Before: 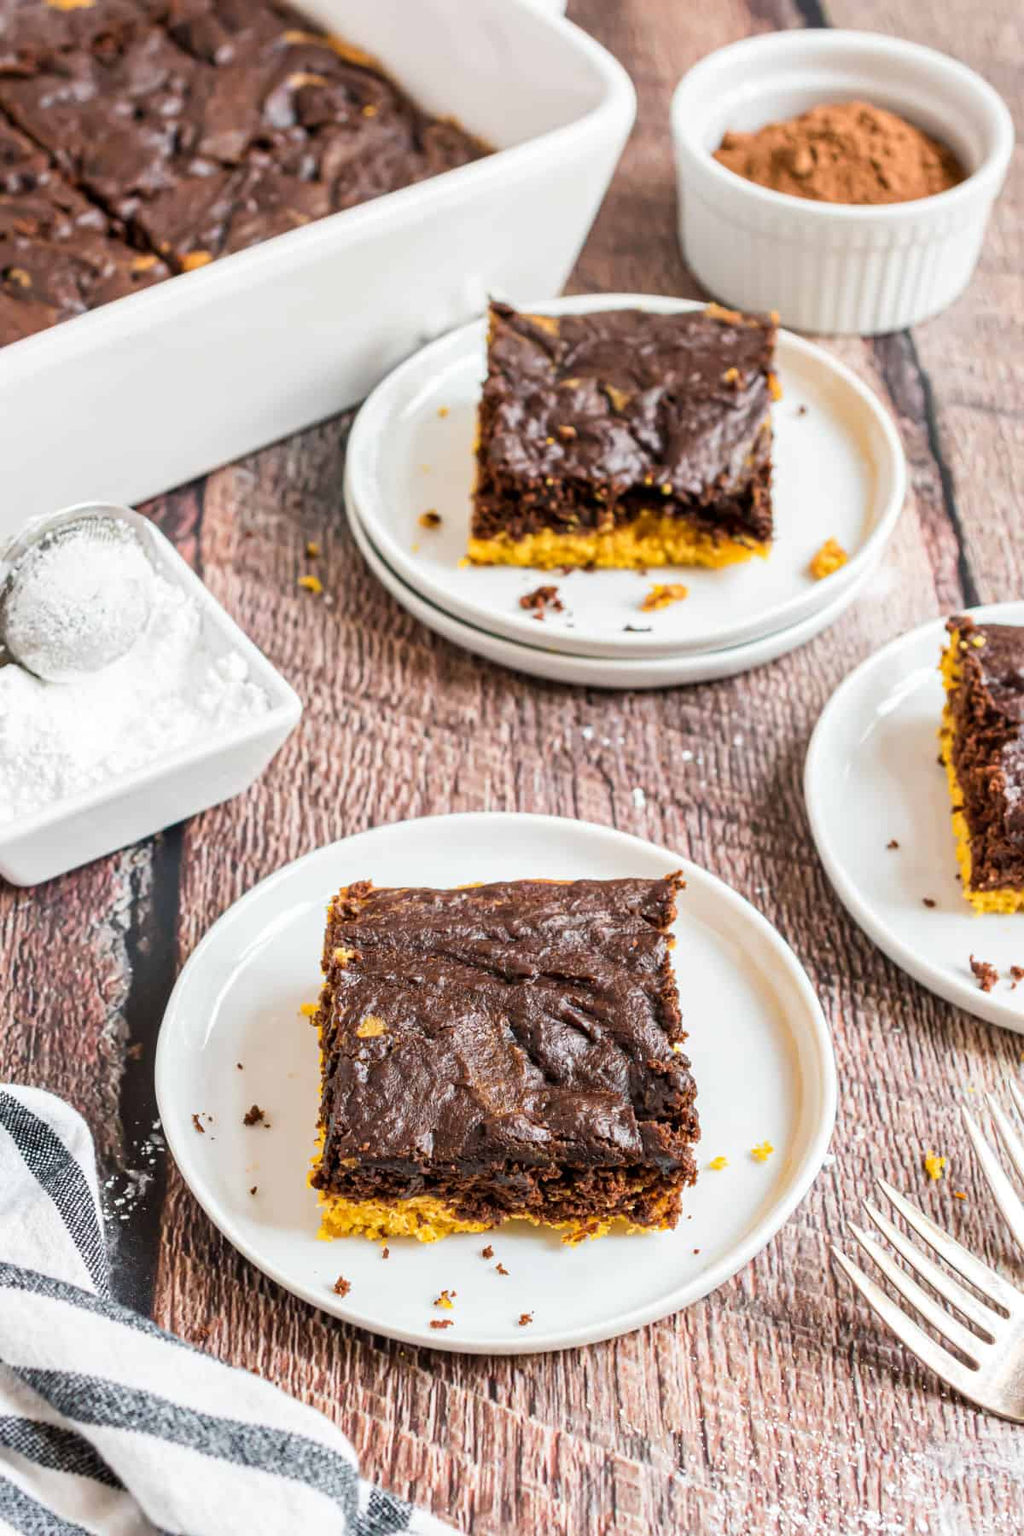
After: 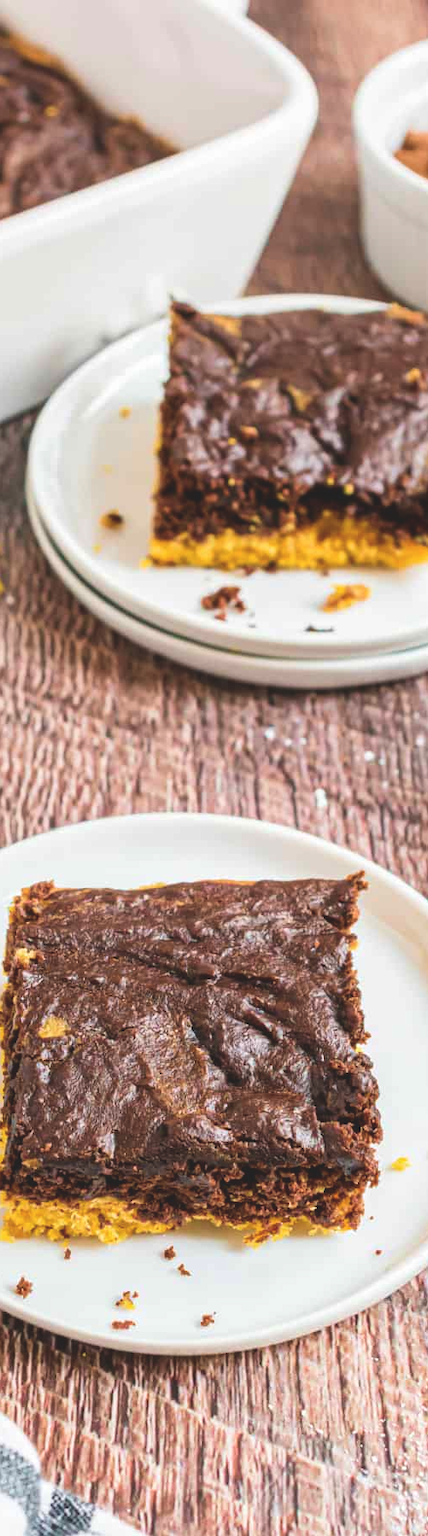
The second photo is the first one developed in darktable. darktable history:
exposure: black level correction -0.016, compensate exposure bias true, compensate highlight preservation false
crop: left 31.101%, right 26.984%
velvia: on, module defaults
